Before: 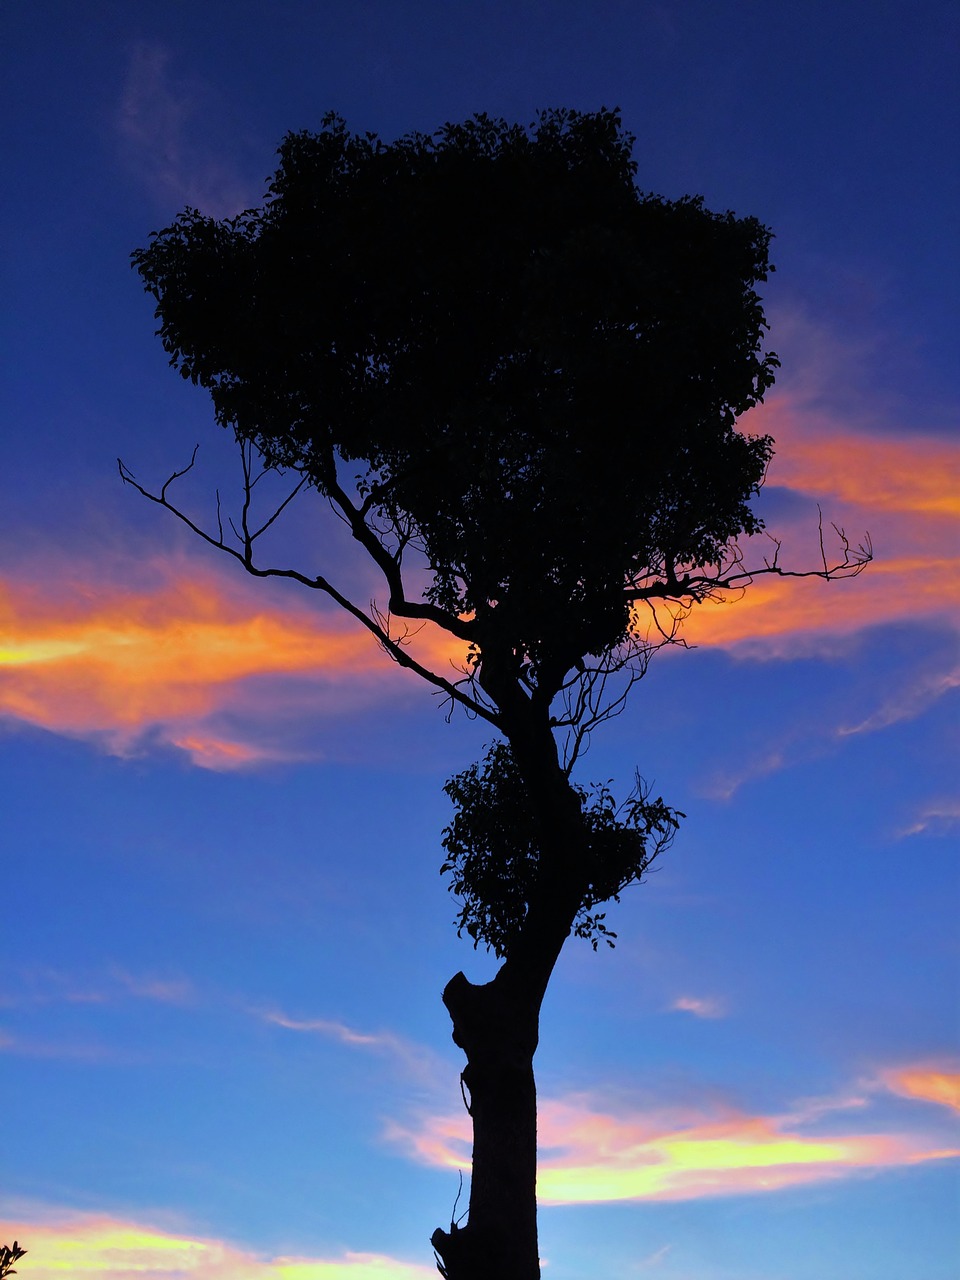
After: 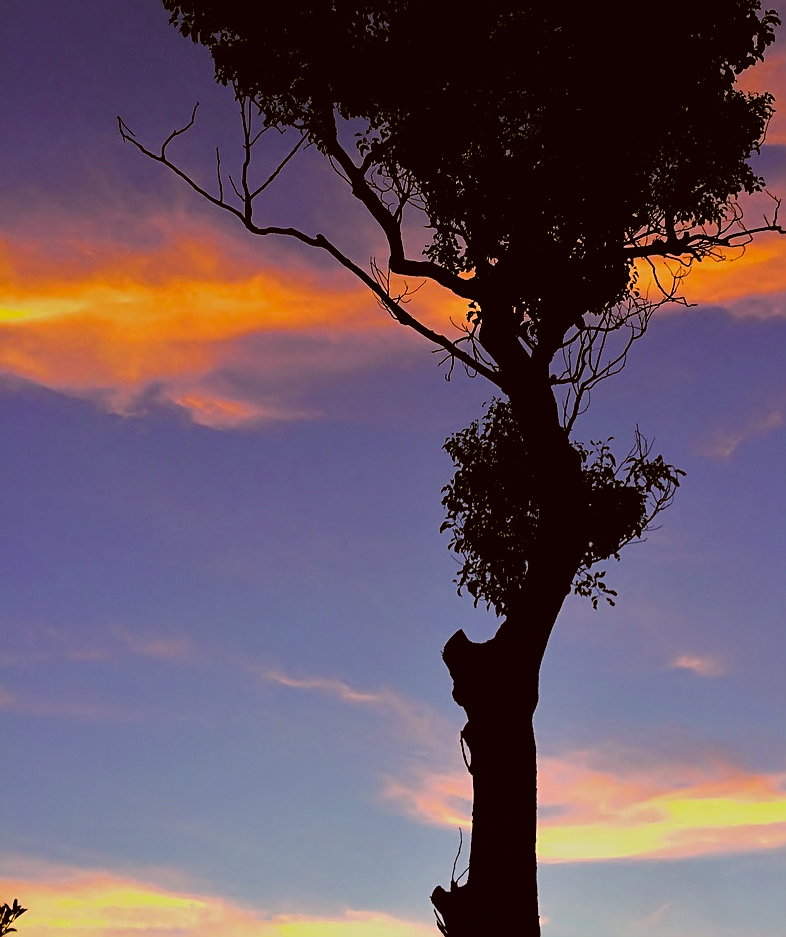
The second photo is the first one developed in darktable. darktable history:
crop: top 26.738%, right 18.045%
sharpen: on, module defaults
filmic rgb: black relative exposure -7.99 EV, white relative exposure 3.79 EV, hardness 4.36
color correction: highlights a* 8.53, highlights b* 14.91, shadows a* -0.389, shadows b* 26.43
